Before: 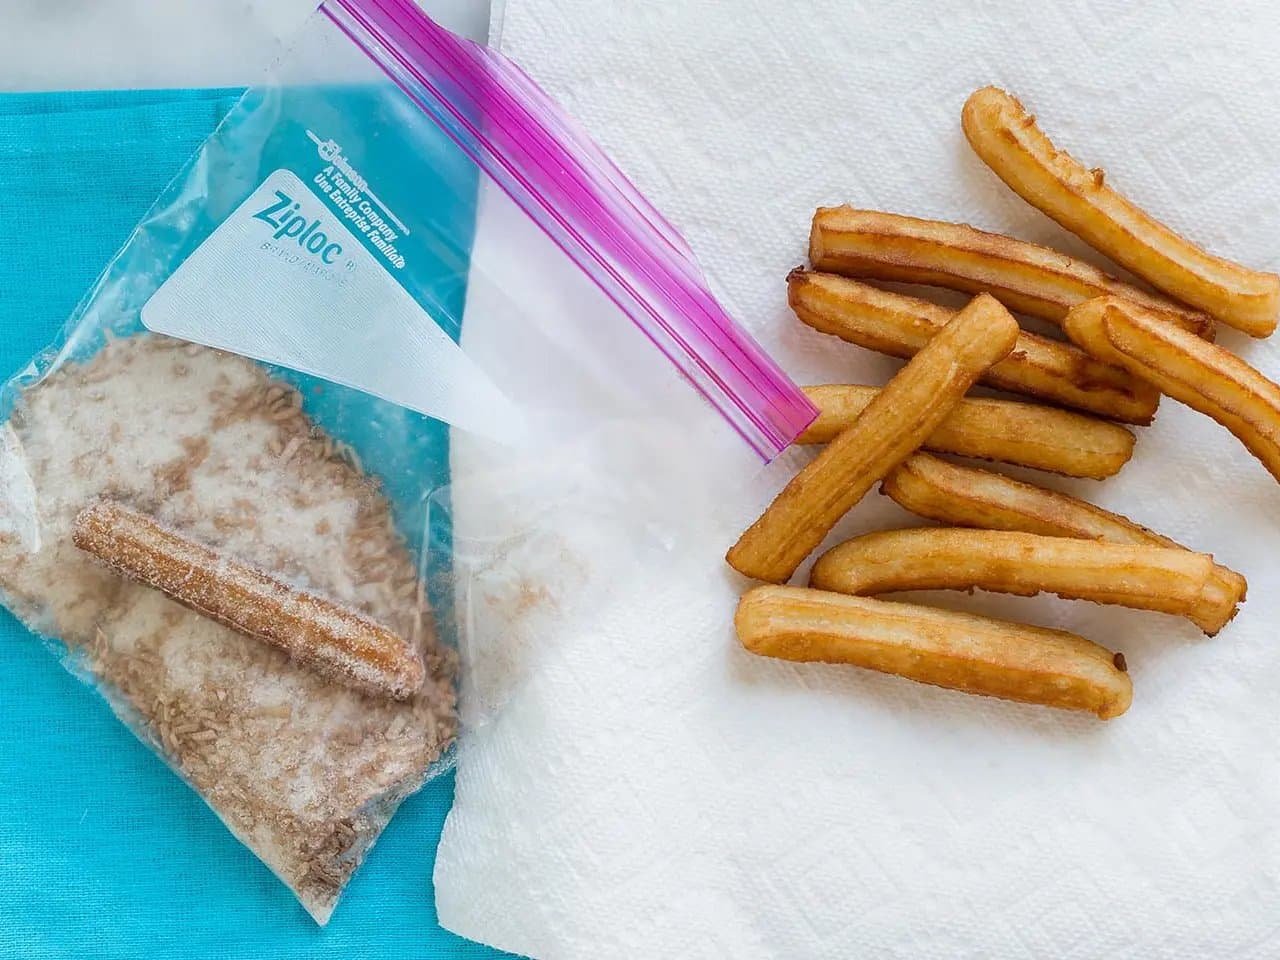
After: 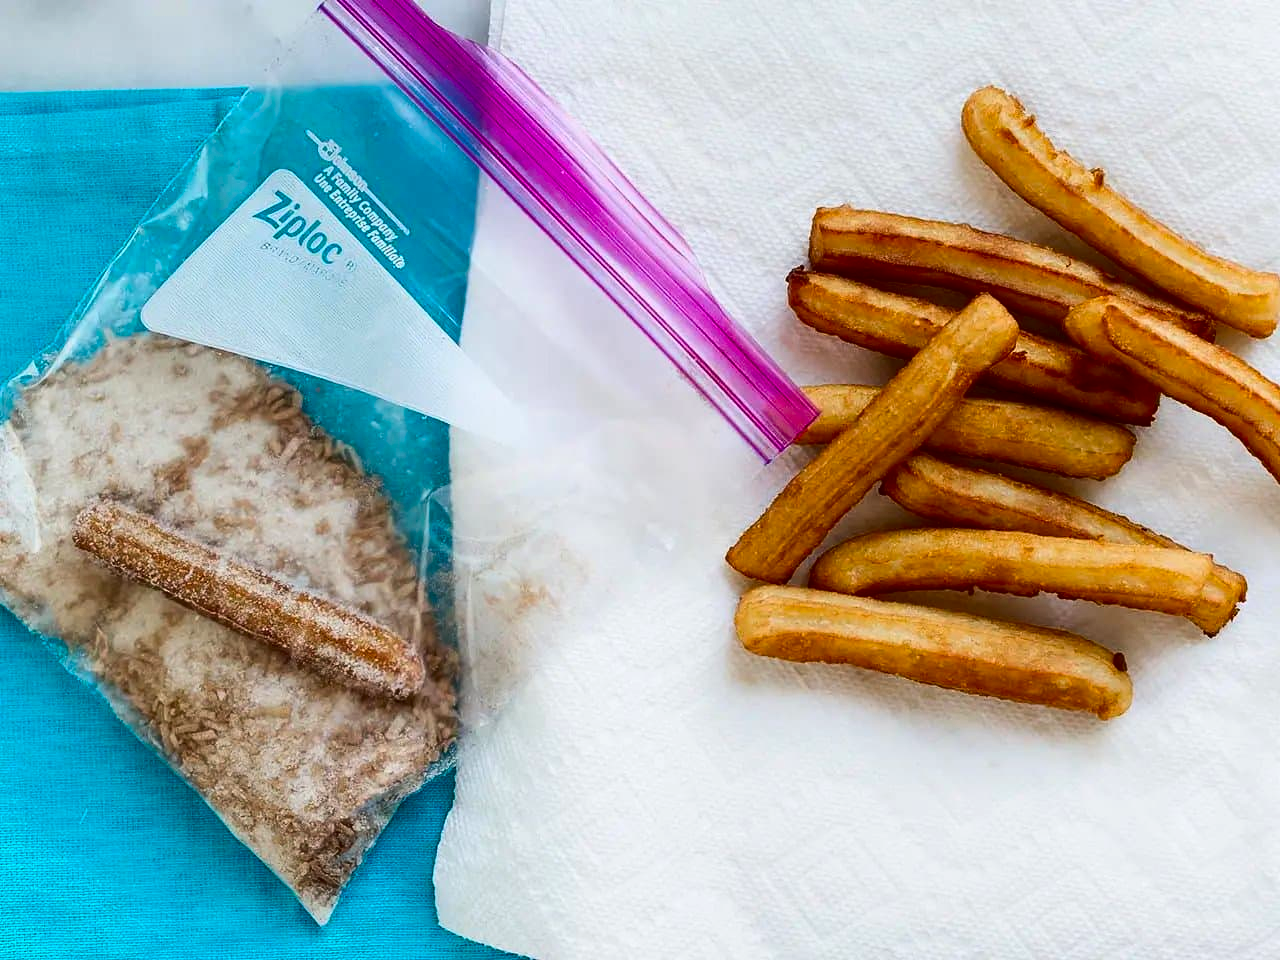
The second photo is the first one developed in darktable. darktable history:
contrast brightness saturation: contrast 0.216, brightness -0.188, saturation 0.233
